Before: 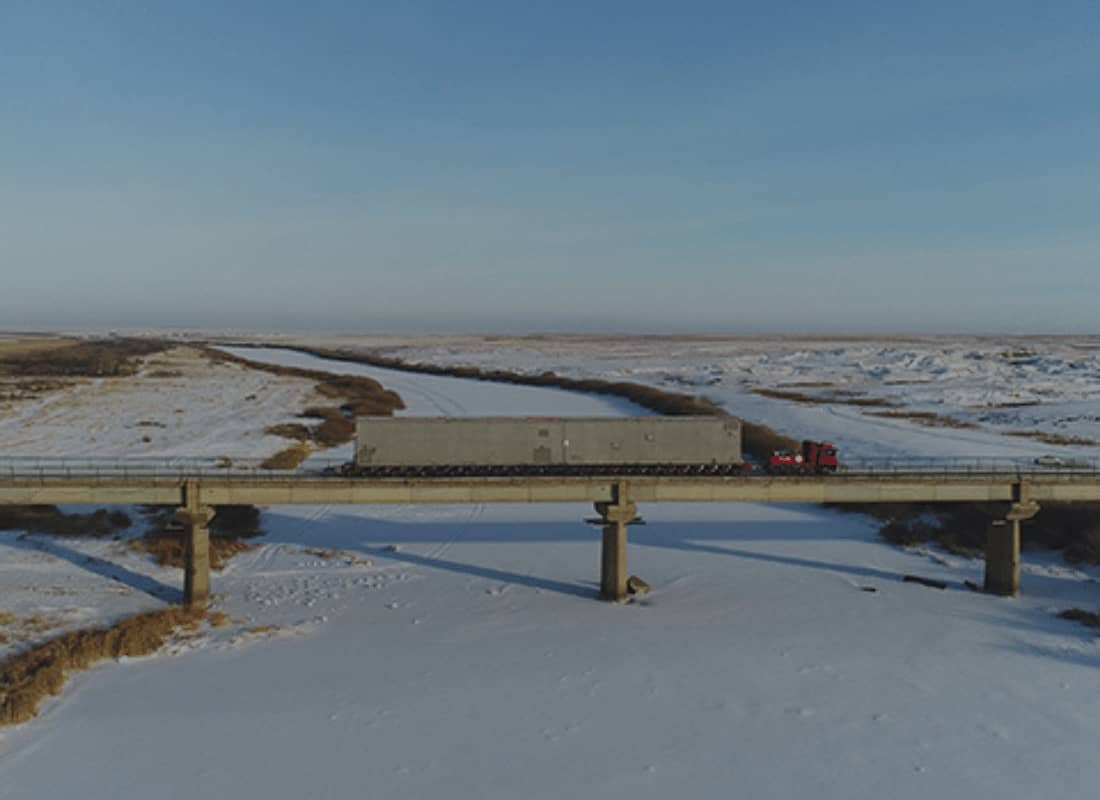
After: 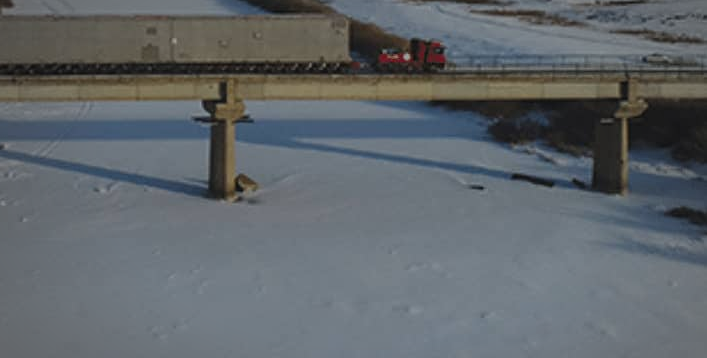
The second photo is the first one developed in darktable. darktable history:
vignetting: fall-off start 70.31%, brightness -0.326, width/height ratio 1.333
crop and rotate: left 35.711%, top 50.325%, bottom 4.883%
